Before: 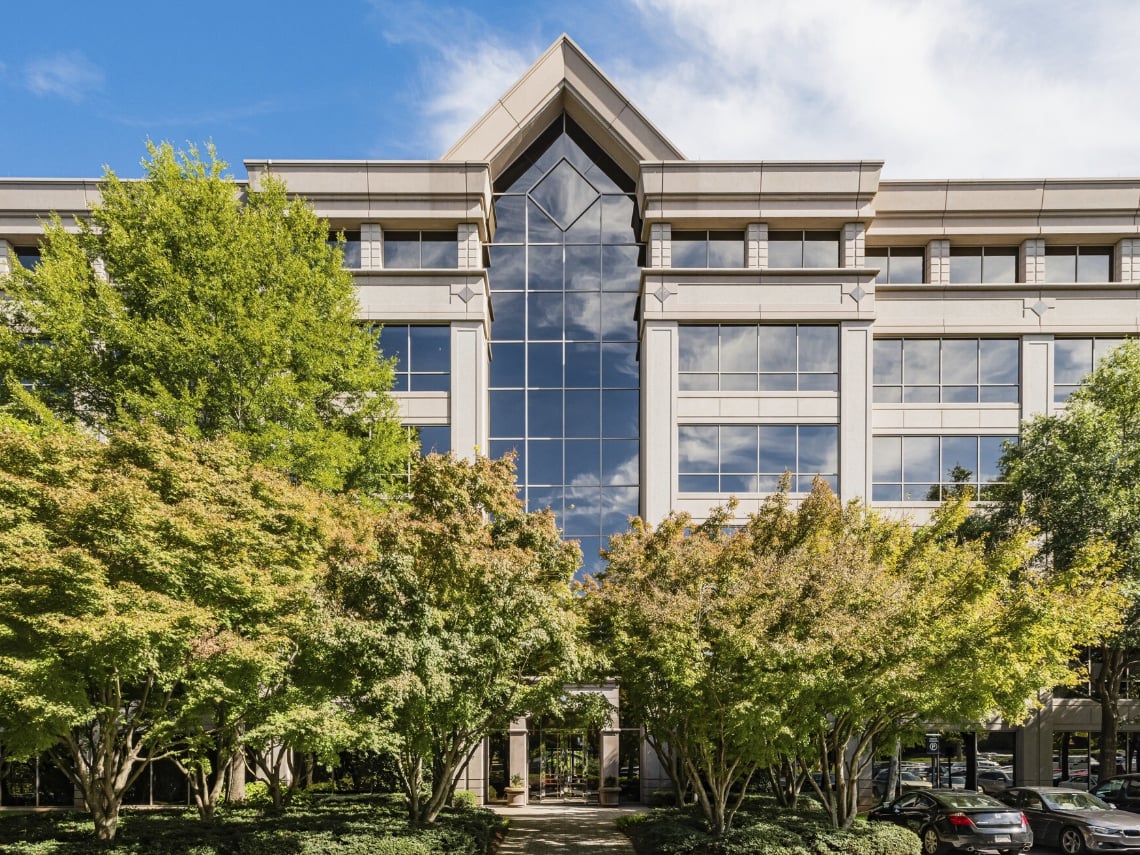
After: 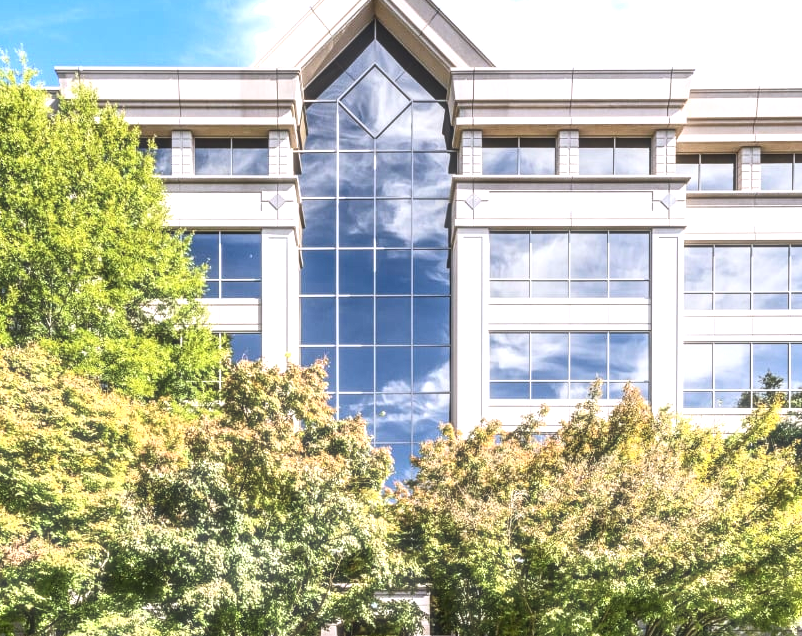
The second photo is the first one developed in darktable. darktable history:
crop and rotate: left 16.653%, top 10.912%, right 12.936%, bottom 14.597%
contrast brightness saturation: contrast 0.045, saturation 0.155
local contrast: on, module defaults
shadows and highlights: shadows 0.526, highlights 39.79
exposure: exposure 0.764 EV, compensate highlight preservation false
color calibration: illuminant as shot in camera, x 0.358, y 0.373, temperature 4628.91 K
haze removal: strength -0.105, compatibility mode true, adaptive false
